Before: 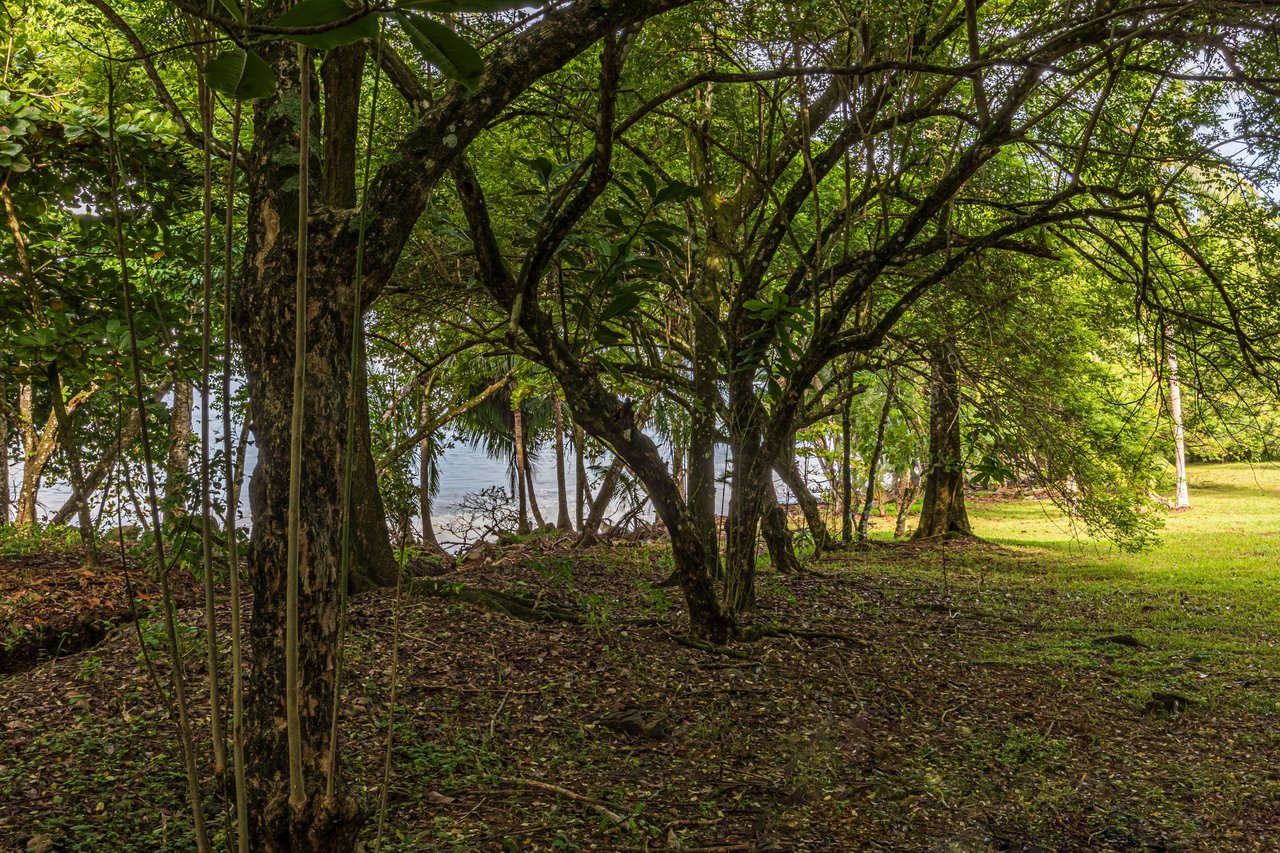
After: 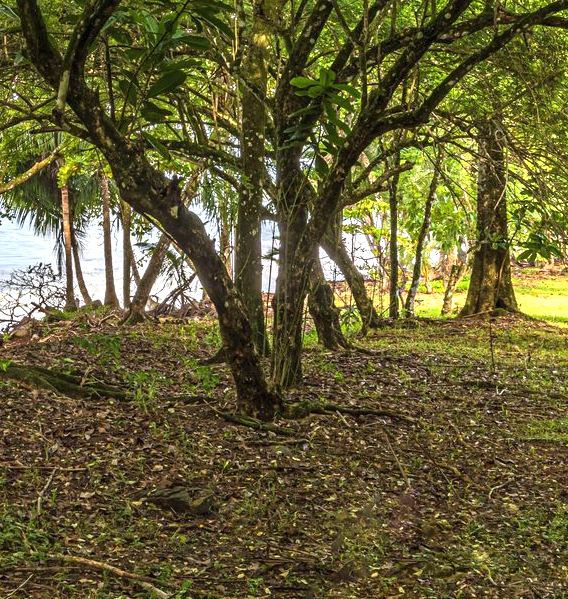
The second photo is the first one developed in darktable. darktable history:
exposure: black level correction 0, exposure 1.1 EV, compensate exposure bias true, compensate highlight preservation false
crop: left 35.432%, top 26.233%, right 20.145%, bottom 3.432%
